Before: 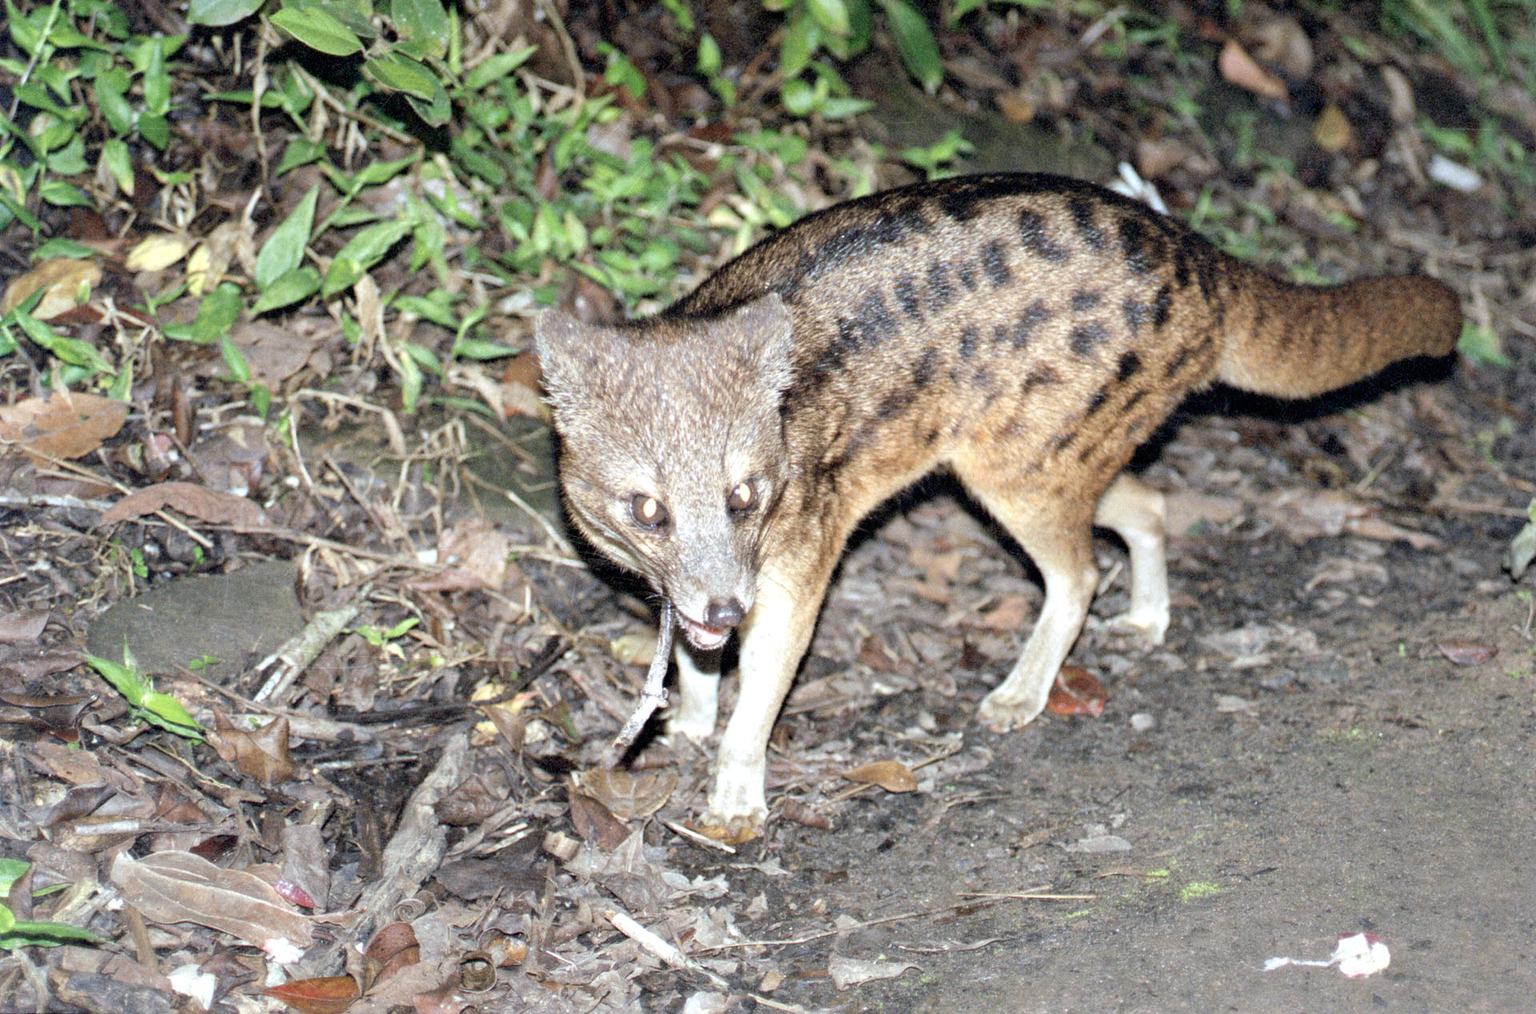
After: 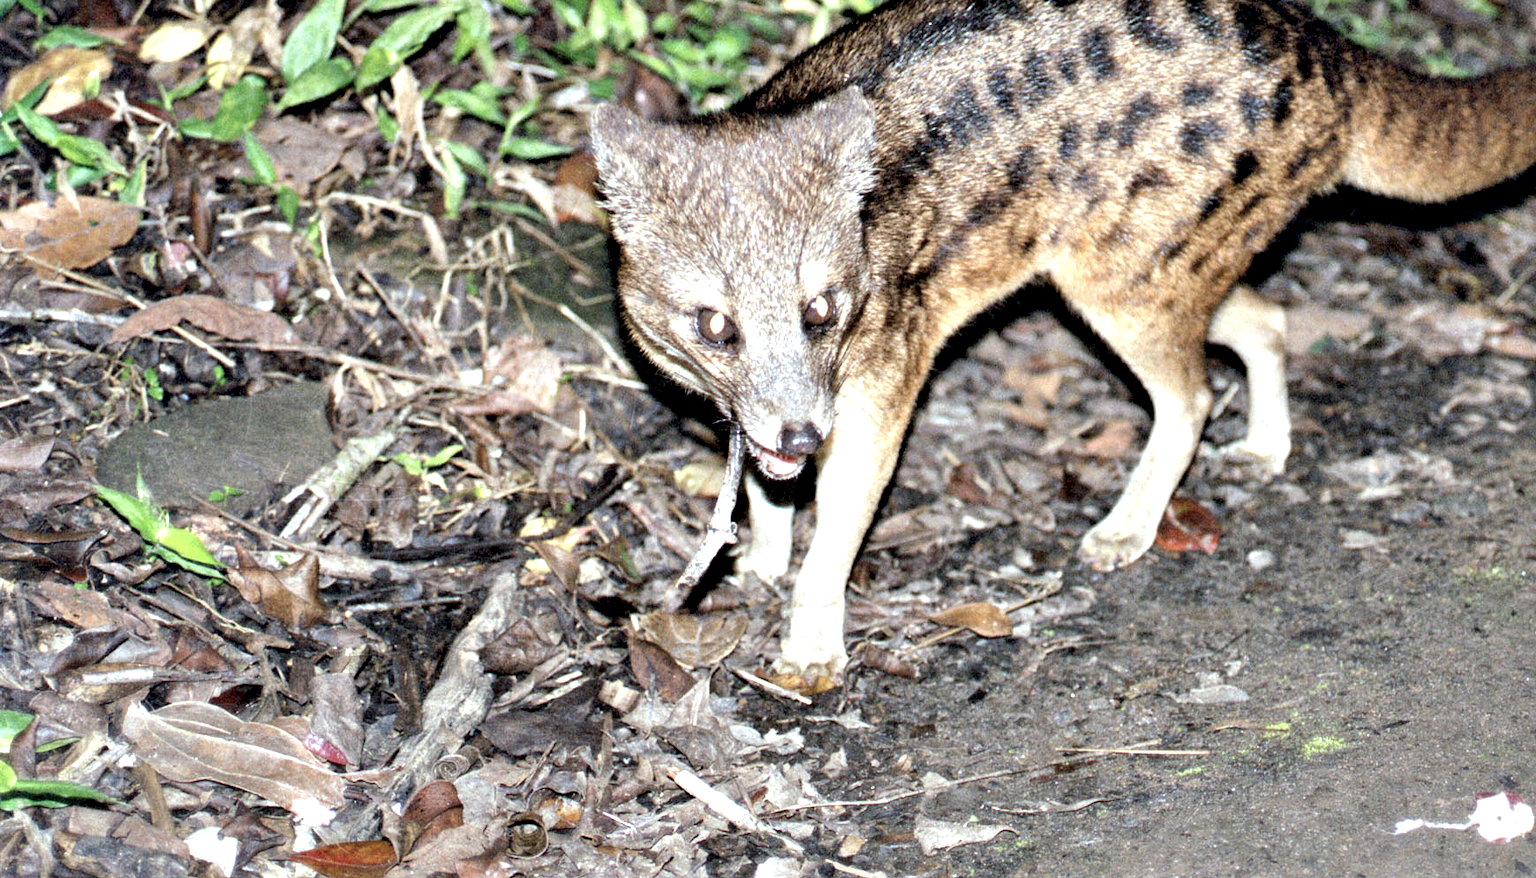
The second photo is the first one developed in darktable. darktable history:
crop: top 21.265%, right 9.356%, bottom 0.254%
contrast equalizer: octaves 7, y [[0.6 ×6], [0.55 ×6], [0 ×6], [0 ×6], [0 ×6]]
